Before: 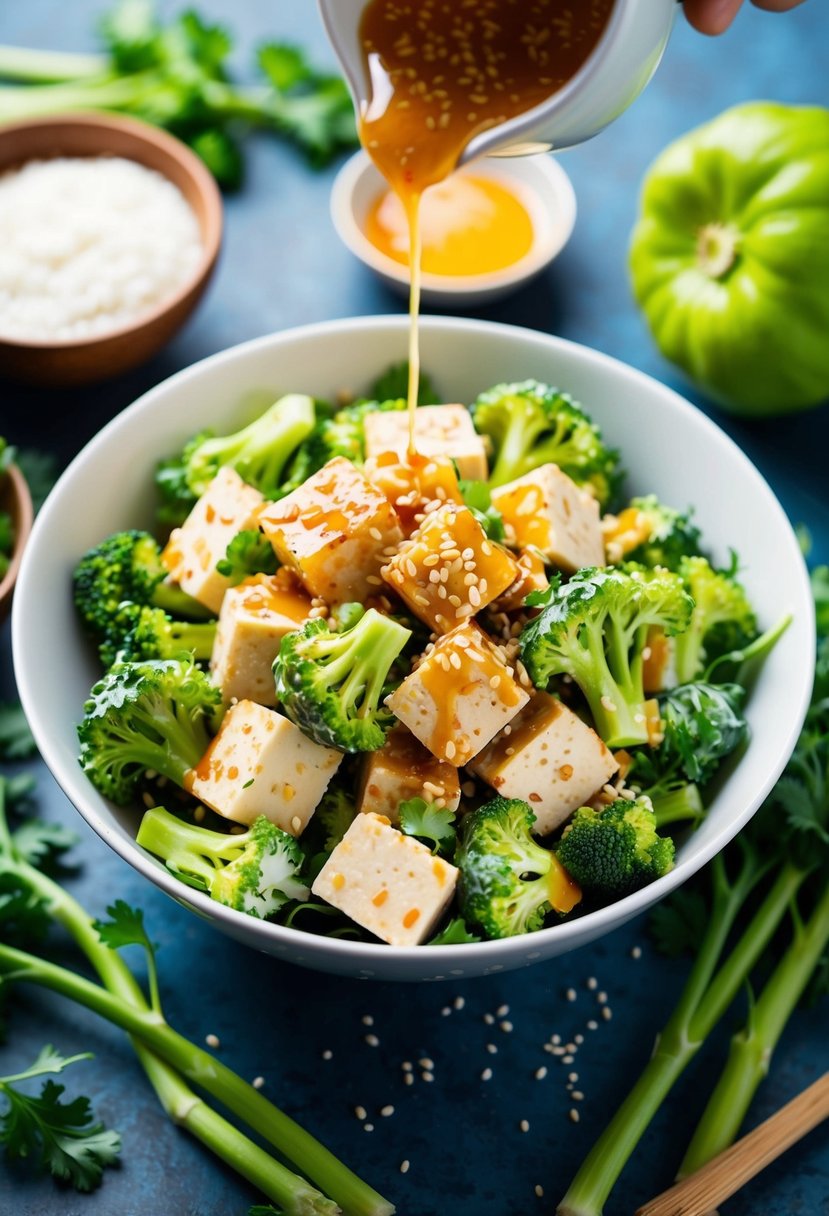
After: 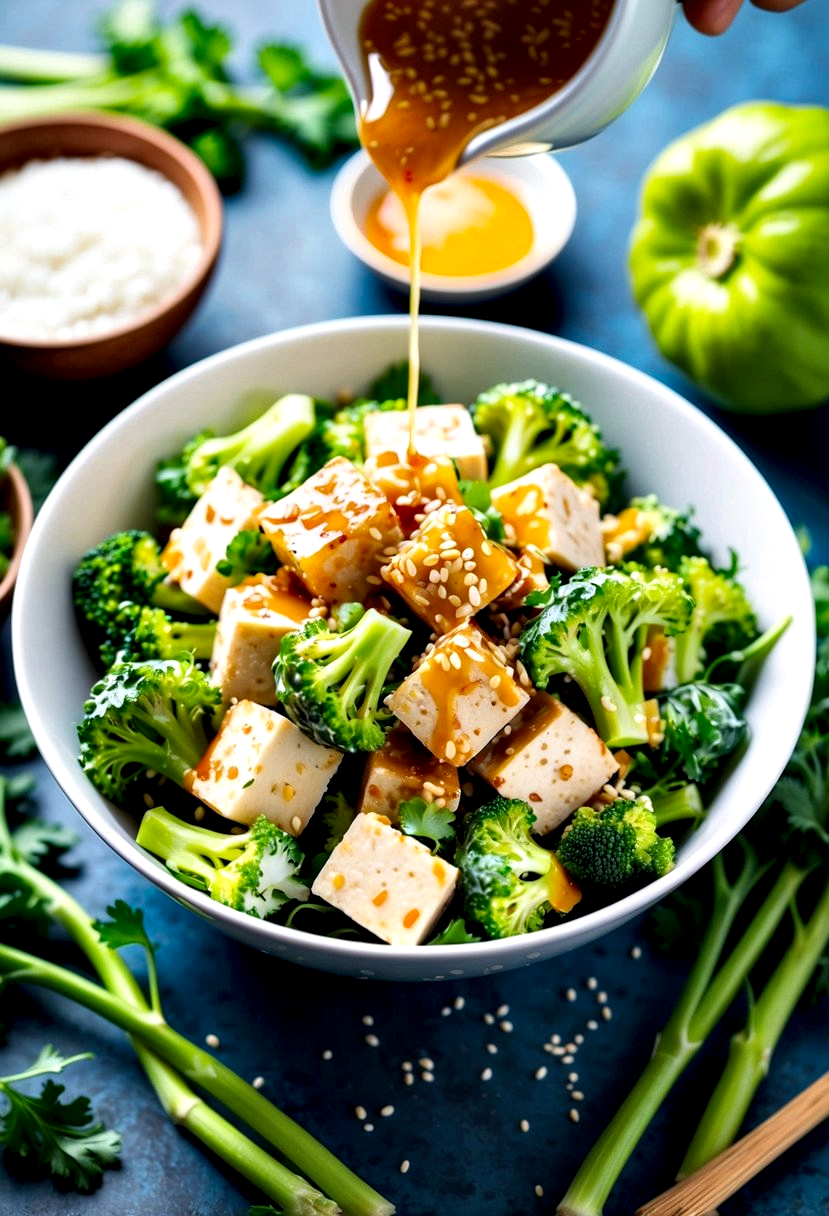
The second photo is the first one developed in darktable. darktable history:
contrast equalizer: octaves 7, y [[0.6 ×6], [0.55 ×6], [0 ×6], [0 ×6], [0 ×6]]
local contrast: detail 110%
